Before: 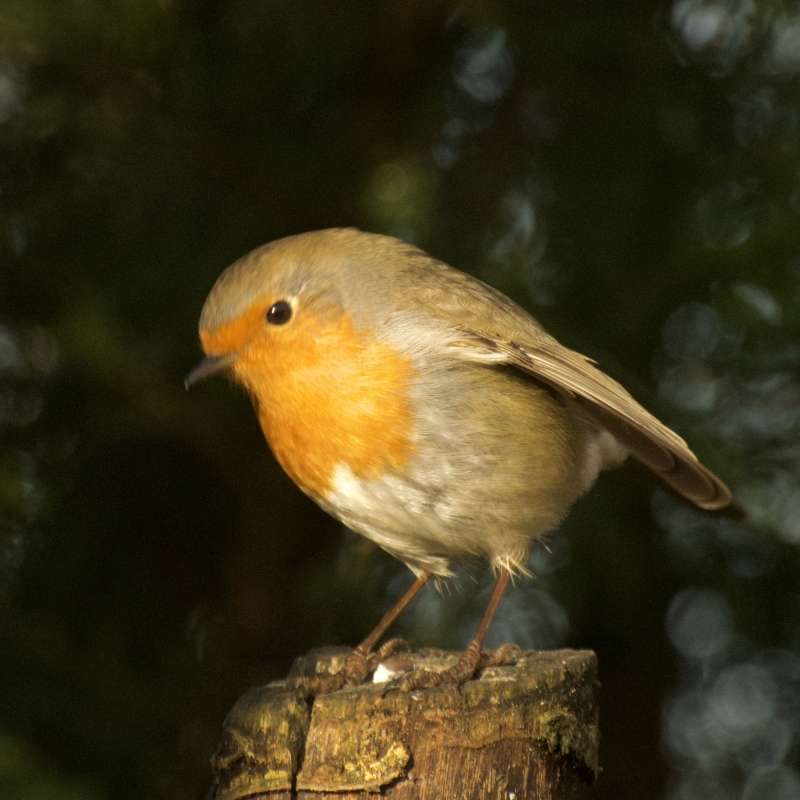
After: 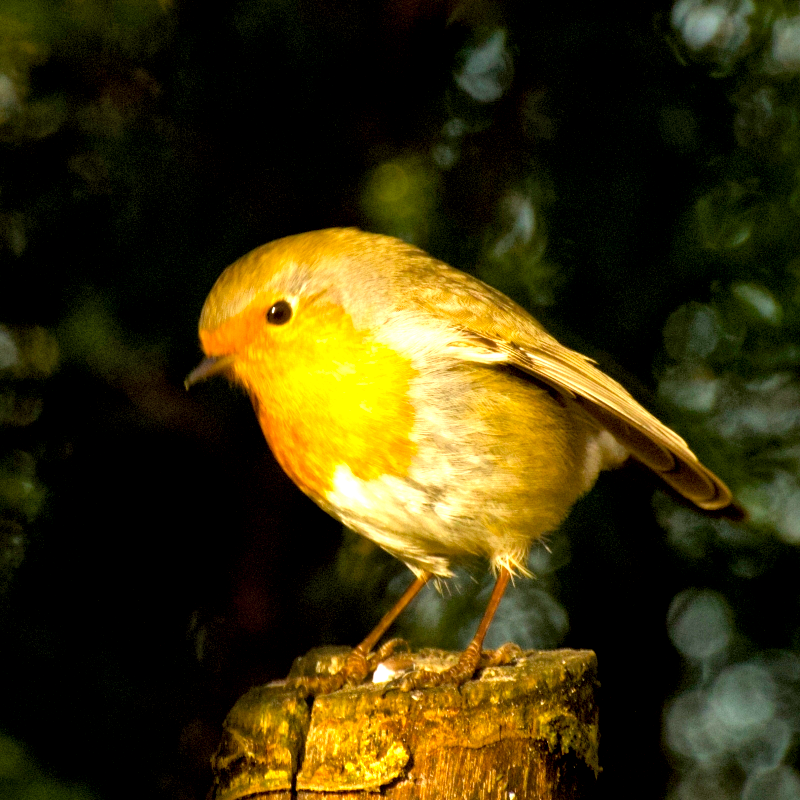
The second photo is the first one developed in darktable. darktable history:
color balance rgb: linear chroma grading › shadows -8%, linear chroma grading › global chroma 10%, perceptual saturation grading › global saturation 2%, perceptual saturation grading › highlights -2%, perceptual saturation grading › mid-tones 4%, perceptual saturation grading › shadows 8%, perceptual brilliance grading › global brilliance 2%, perceptual brilliance grading › highlights -4%, global vibrance 16%, saturation formula JzAzBz (2021)
exposure: black level correction 0.009, compensate highlight preservation false
levels: levels [0, 0.374, 0.749]
local contrast: mode bilateral grid, contrast 30, coarseness 25, midtone range 0.2
